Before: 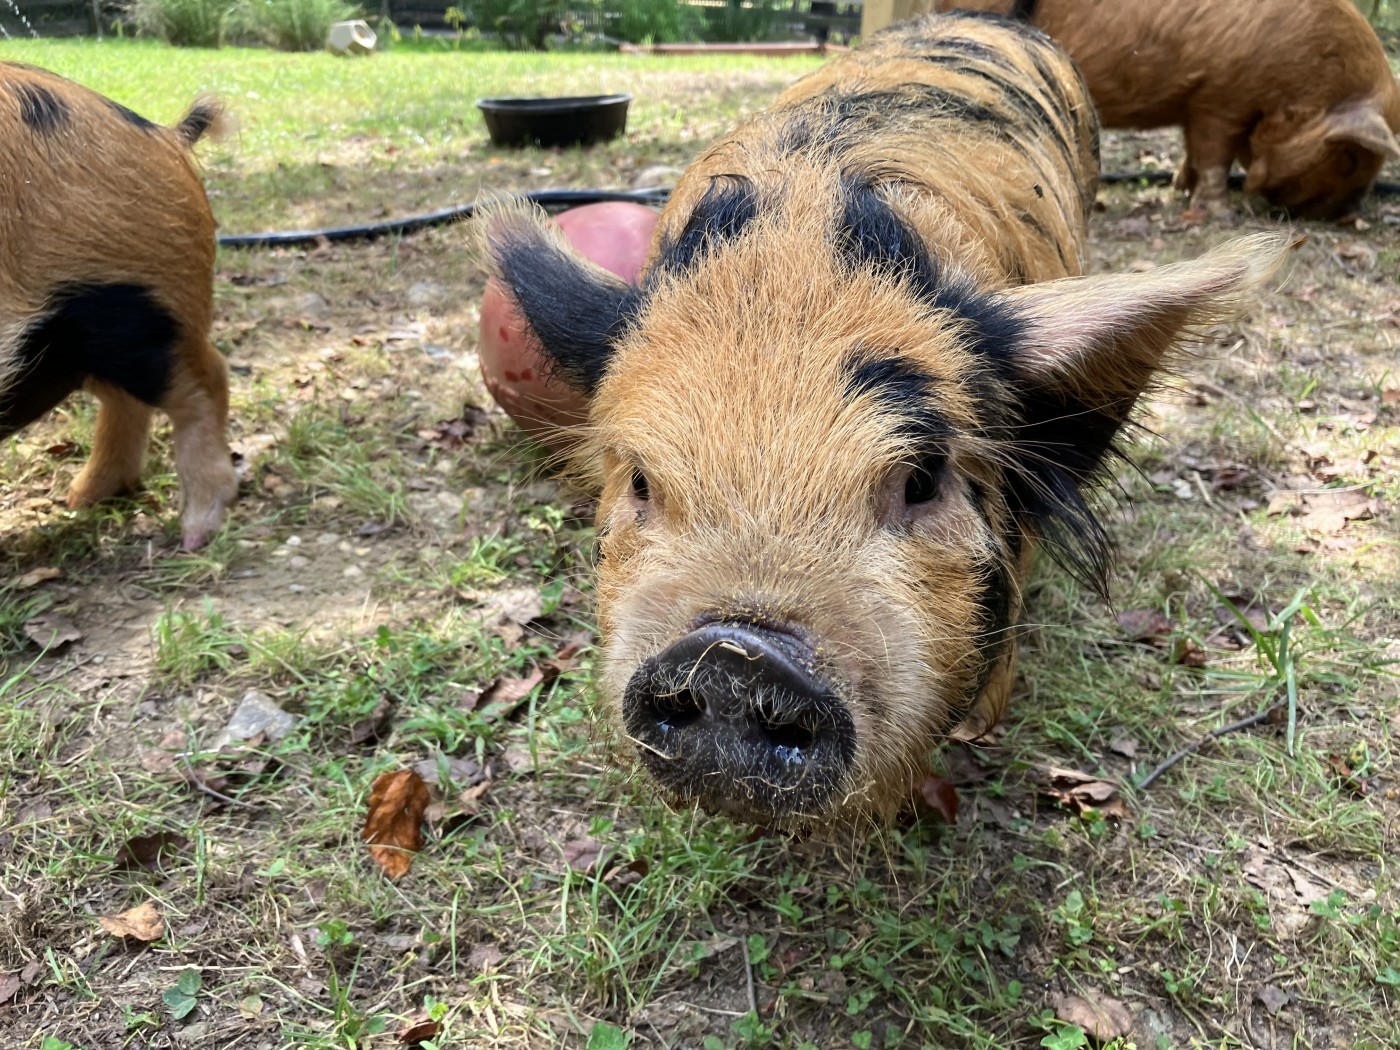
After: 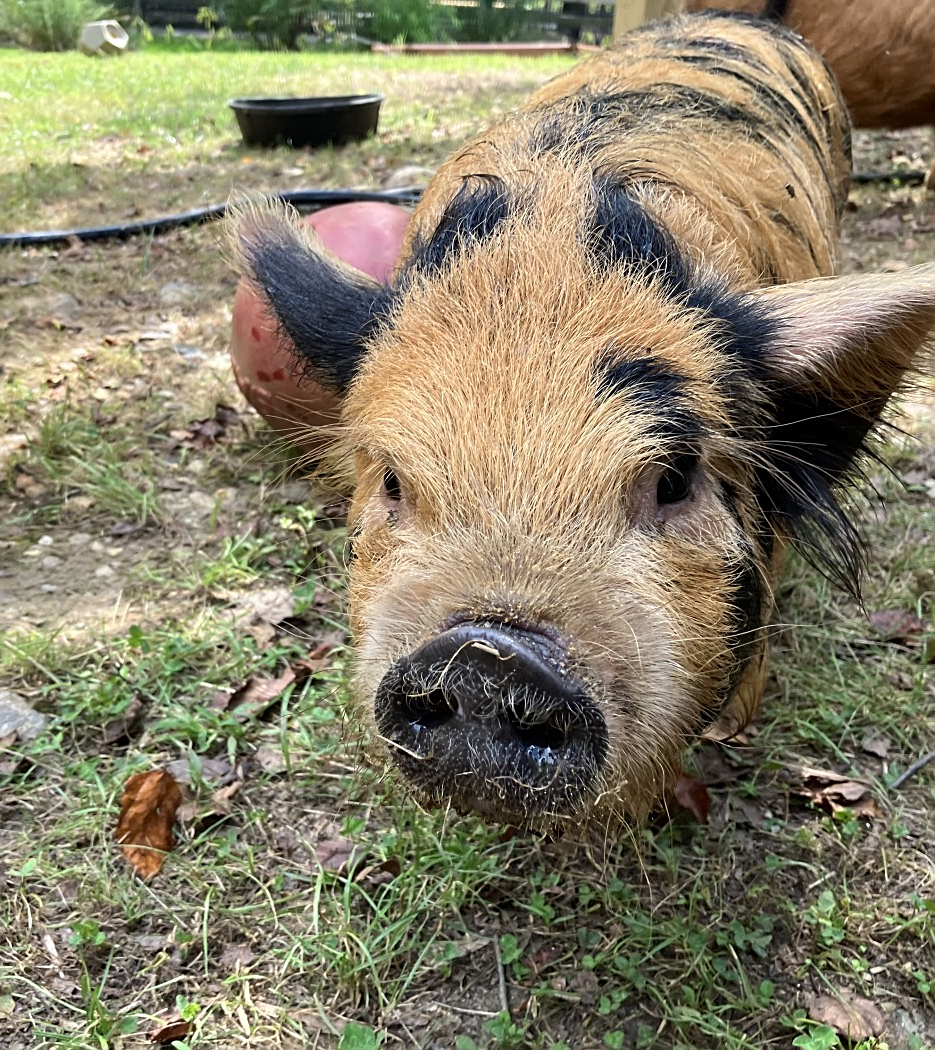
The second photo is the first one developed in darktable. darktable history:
sharpen: on, module defaults
crop and rotate: left 17.732%, right 15.423%
